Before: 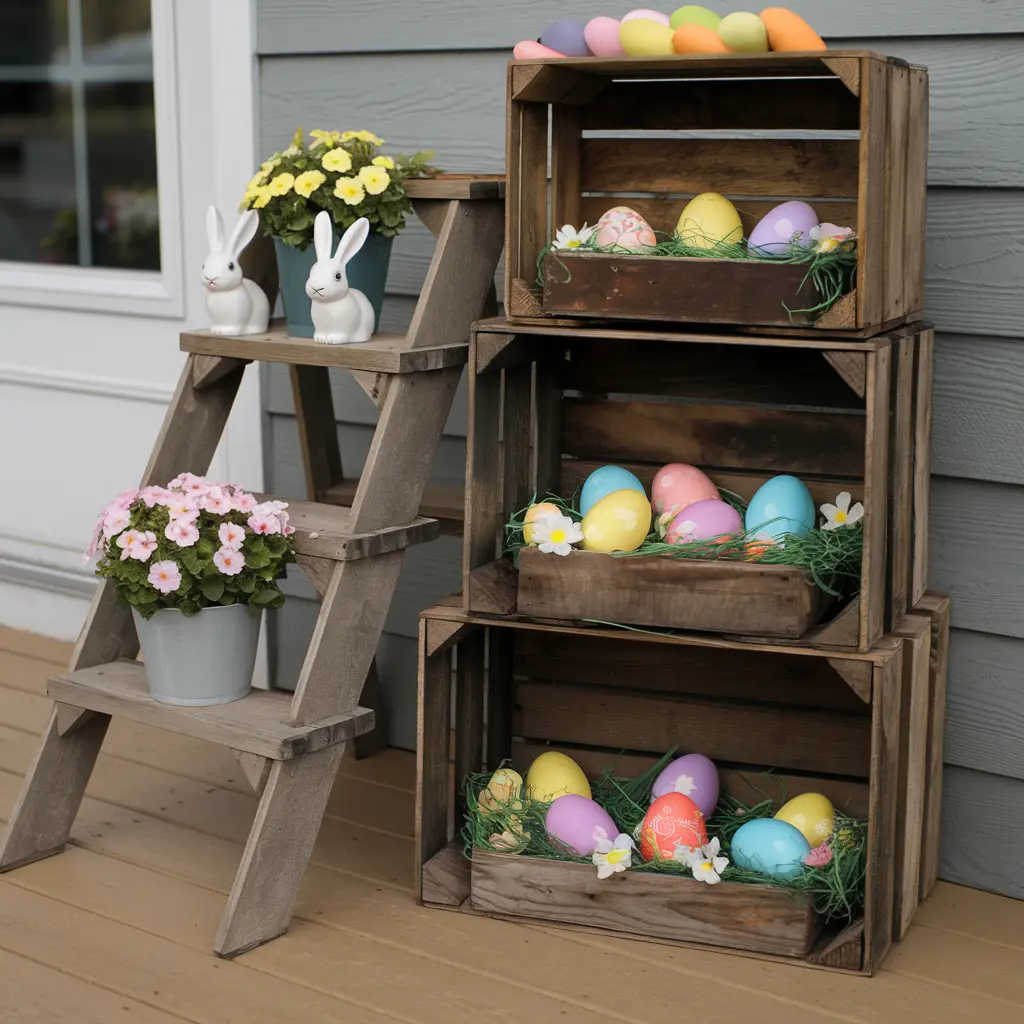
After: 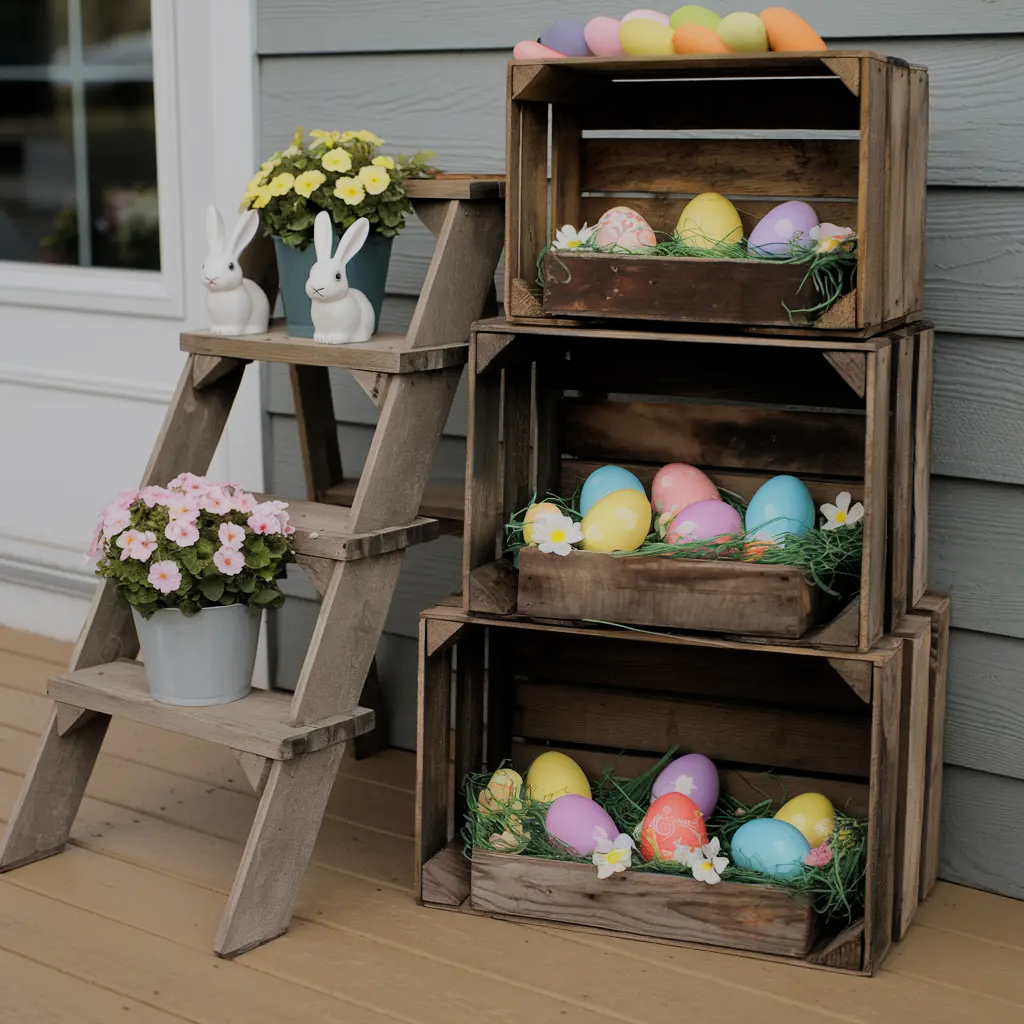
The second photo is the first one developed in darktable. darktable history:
filmic rgb: black relative exposure -8.37 EV, white relative exposure 4.69 EV, threshold 3.01 EV, hardness 3.8, enable highlight reconstruction true
